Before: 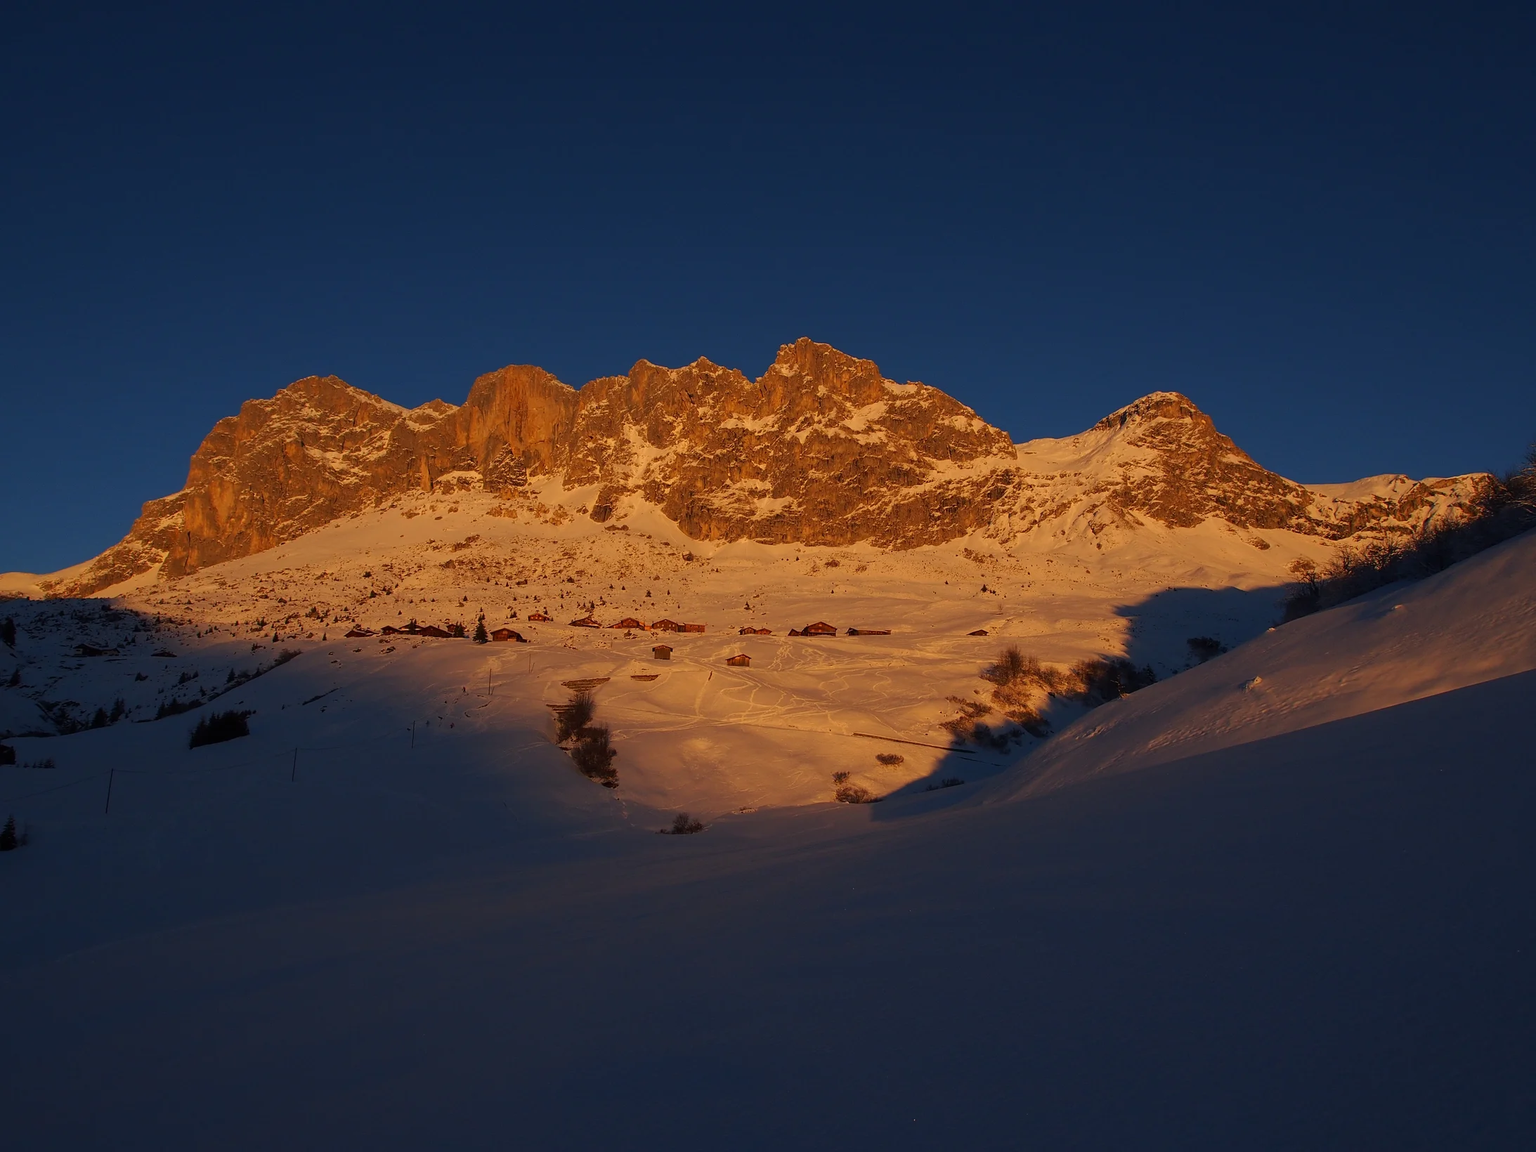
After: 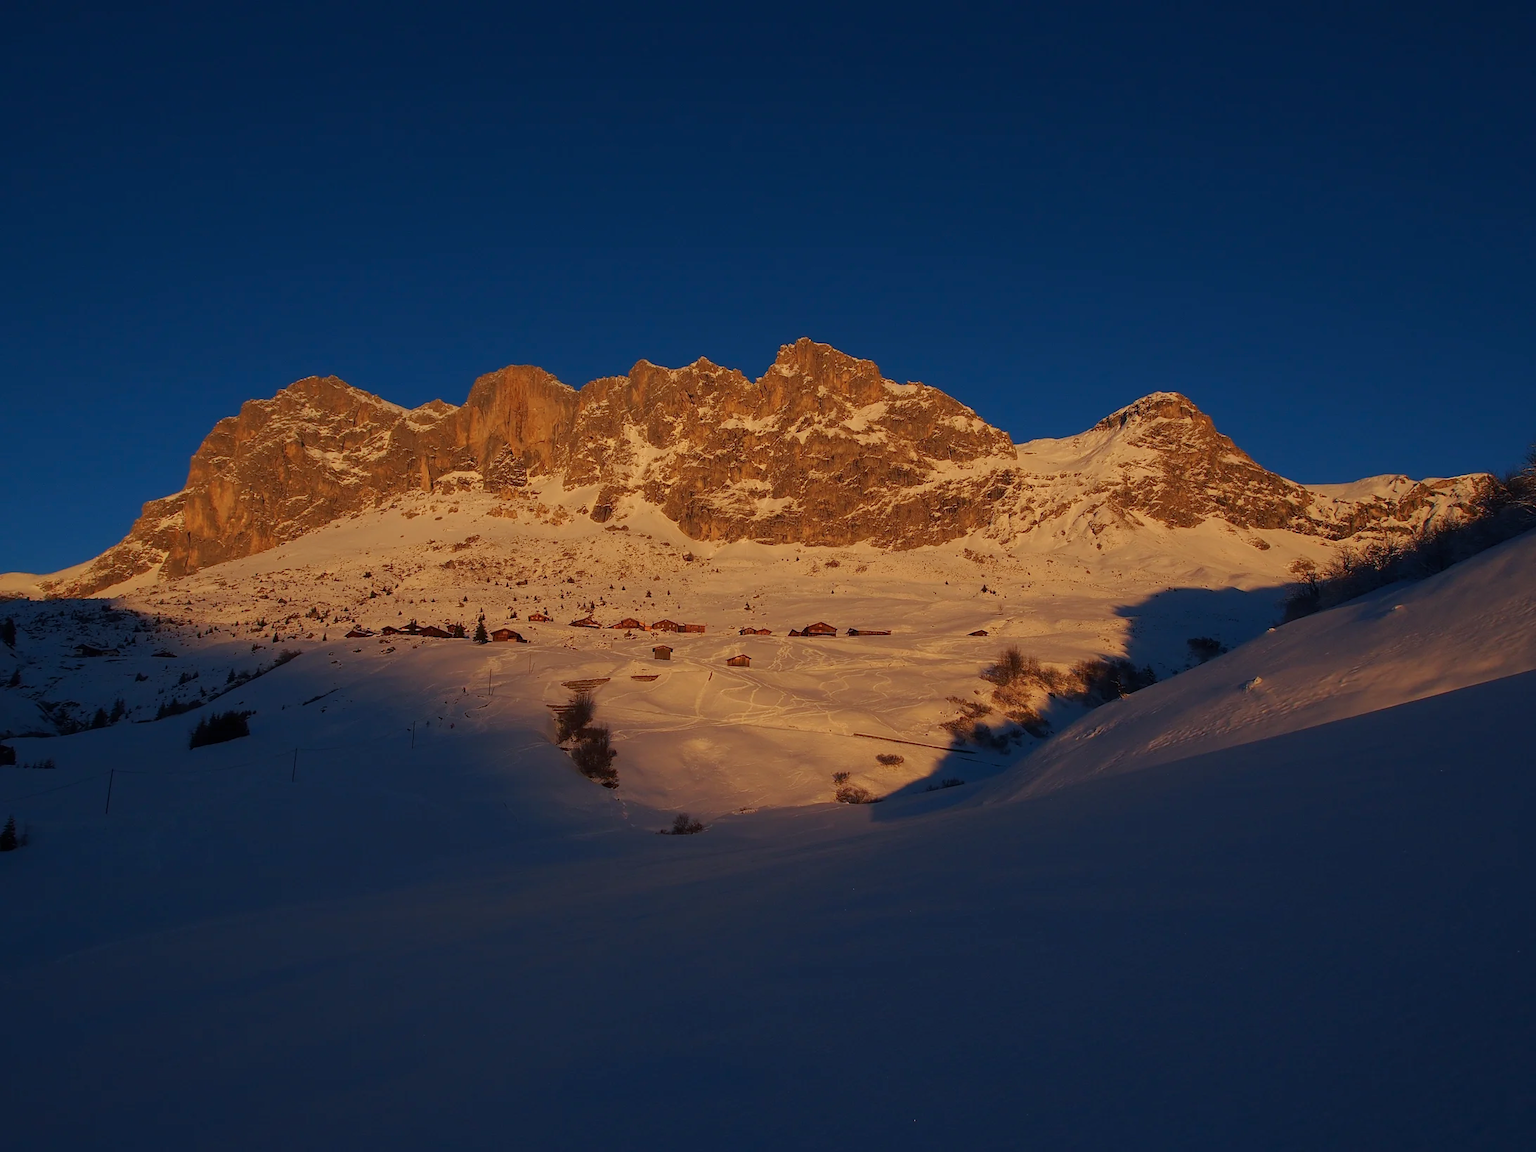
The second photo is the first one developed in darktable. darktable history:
color calibration: gray › normalize channels true, illuminant Planckian (black body), x 0.378, y 0.375, temperature 4036.31 K, gamut compression 0.024
tone equalizer: -8 EV -0.584 EV, smoothing diameter 24.9%, edges refinement/feathering 7.51, preserve details guided filter
